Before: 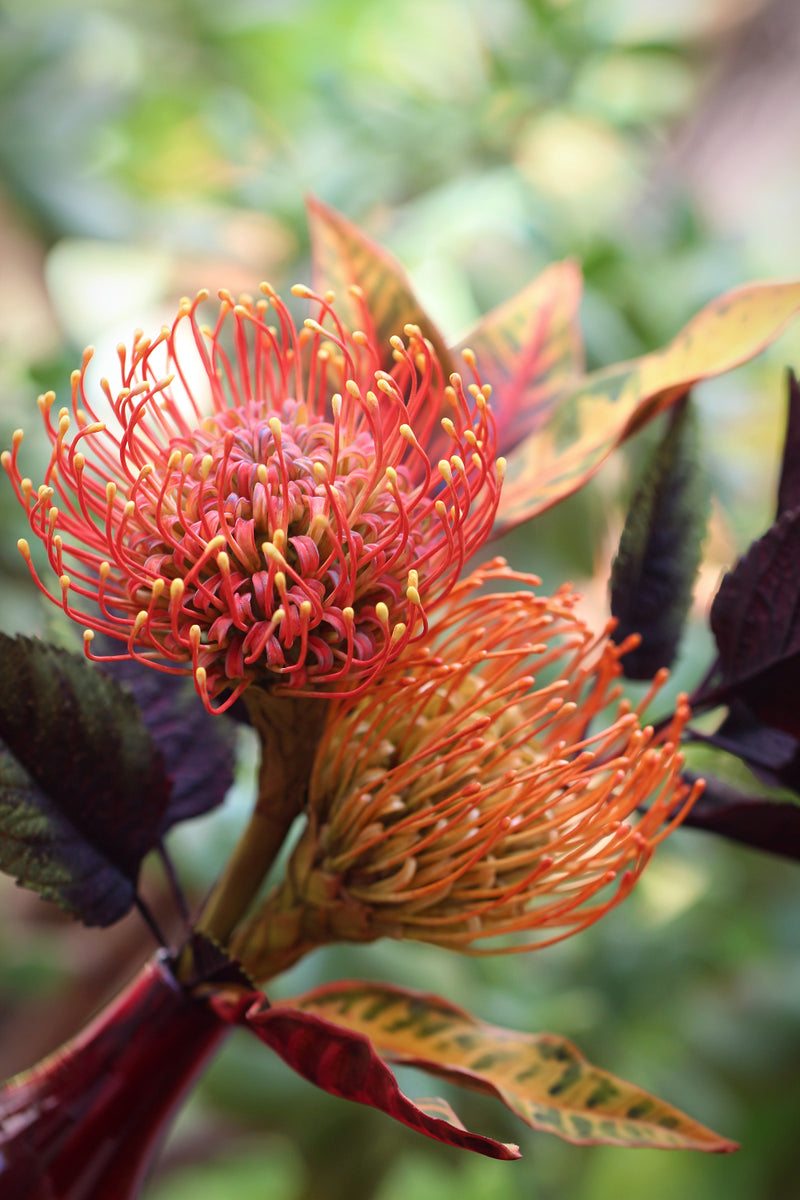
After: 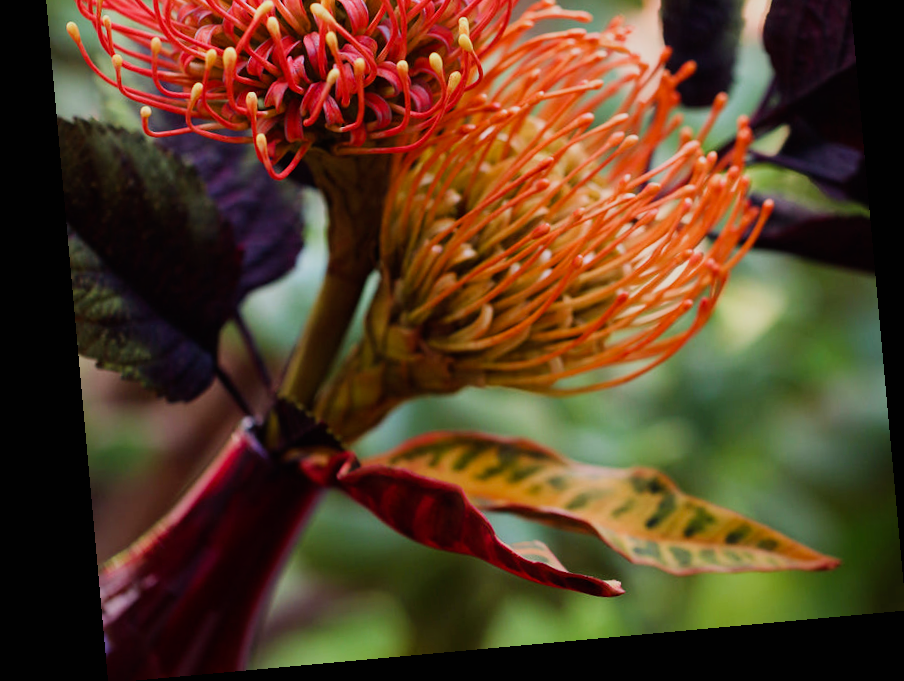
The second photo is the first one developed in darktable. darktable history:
sigmoid: on, module defaults
crop and rotate: top 46.237%
rotate and perspective: rotation -5.2°, automatic cropping off
